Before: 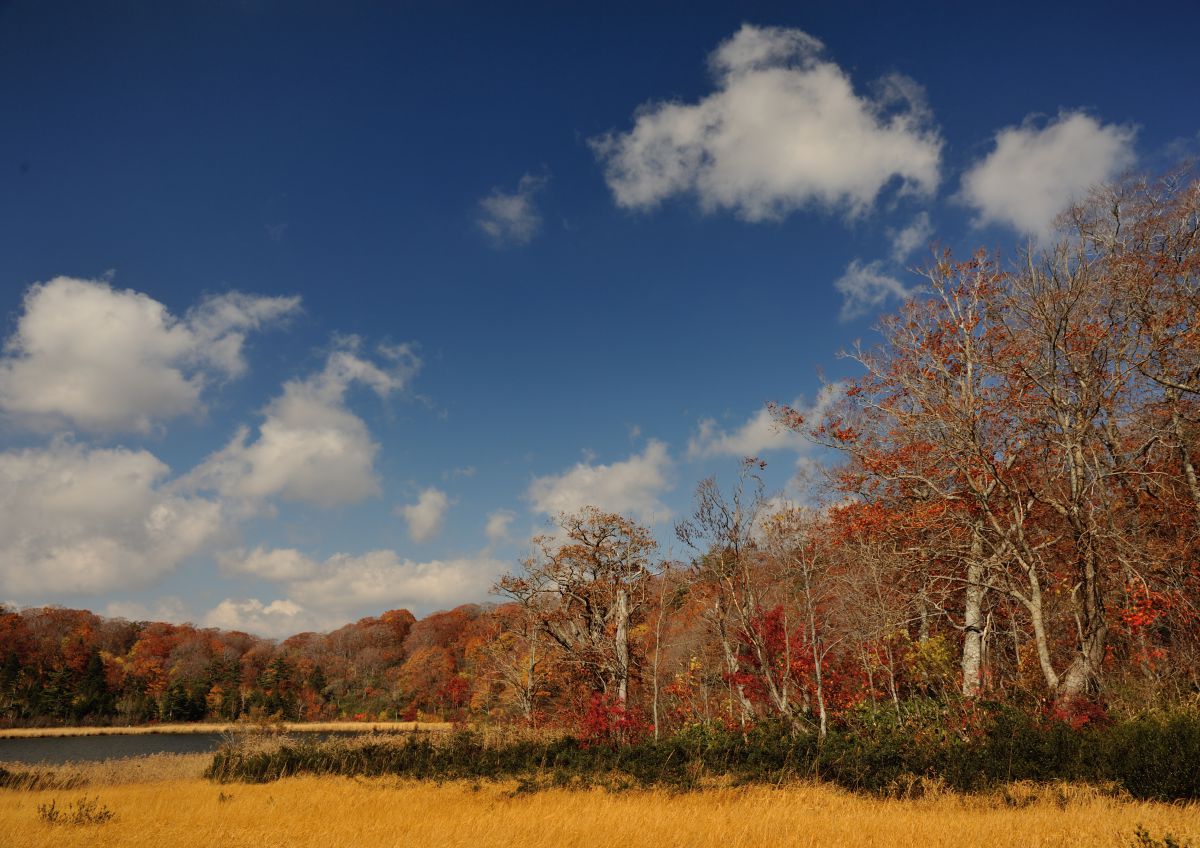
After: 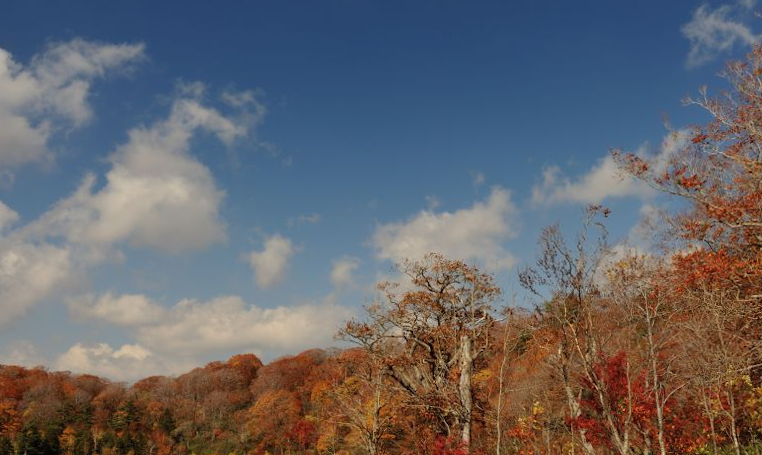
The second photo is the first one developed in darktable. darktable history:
rotate and perspective: lens shift (vertical) 0.048, lens shift (horizontal) -0.024, automatic cropping off
crop: left 13.312%, top 31.28%, right 24.627%, bottom 15.582%
